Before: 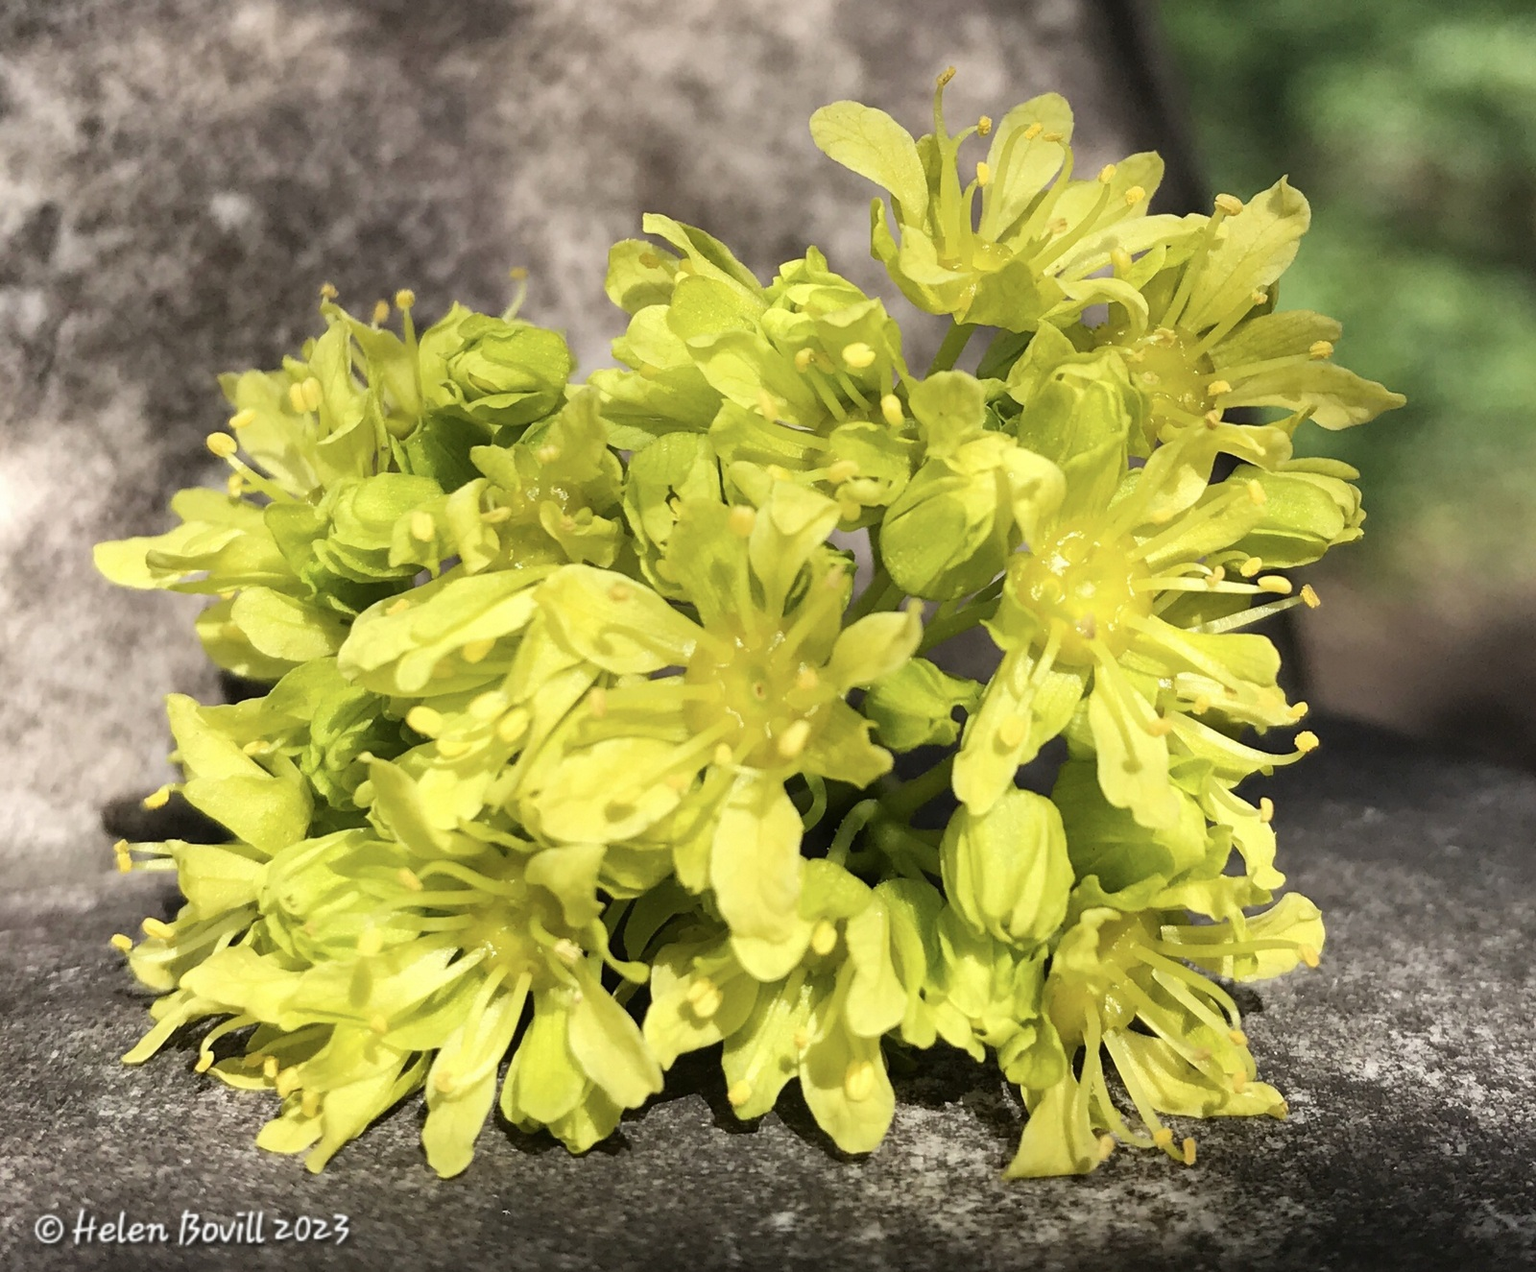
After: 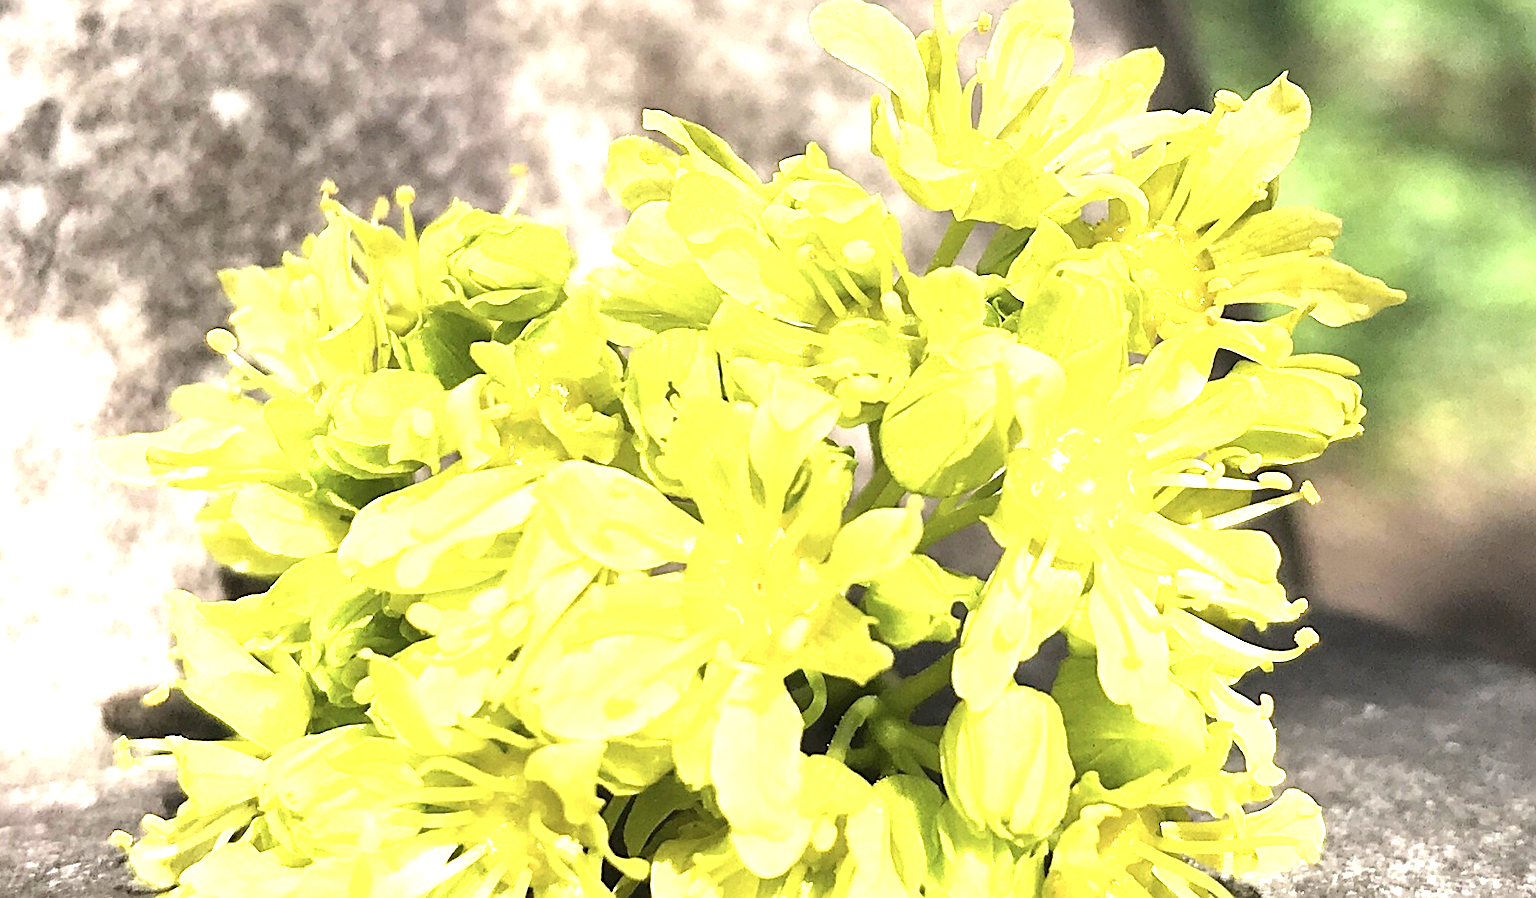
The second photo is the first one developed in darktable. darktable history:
crop and rotate: top 8.293%, bottom 20.996%
exposure: black level correction 0, exposure 1.5 EV, compensate exposure bias true, compensate highlight preservation false
sharpen: on, module defaults
